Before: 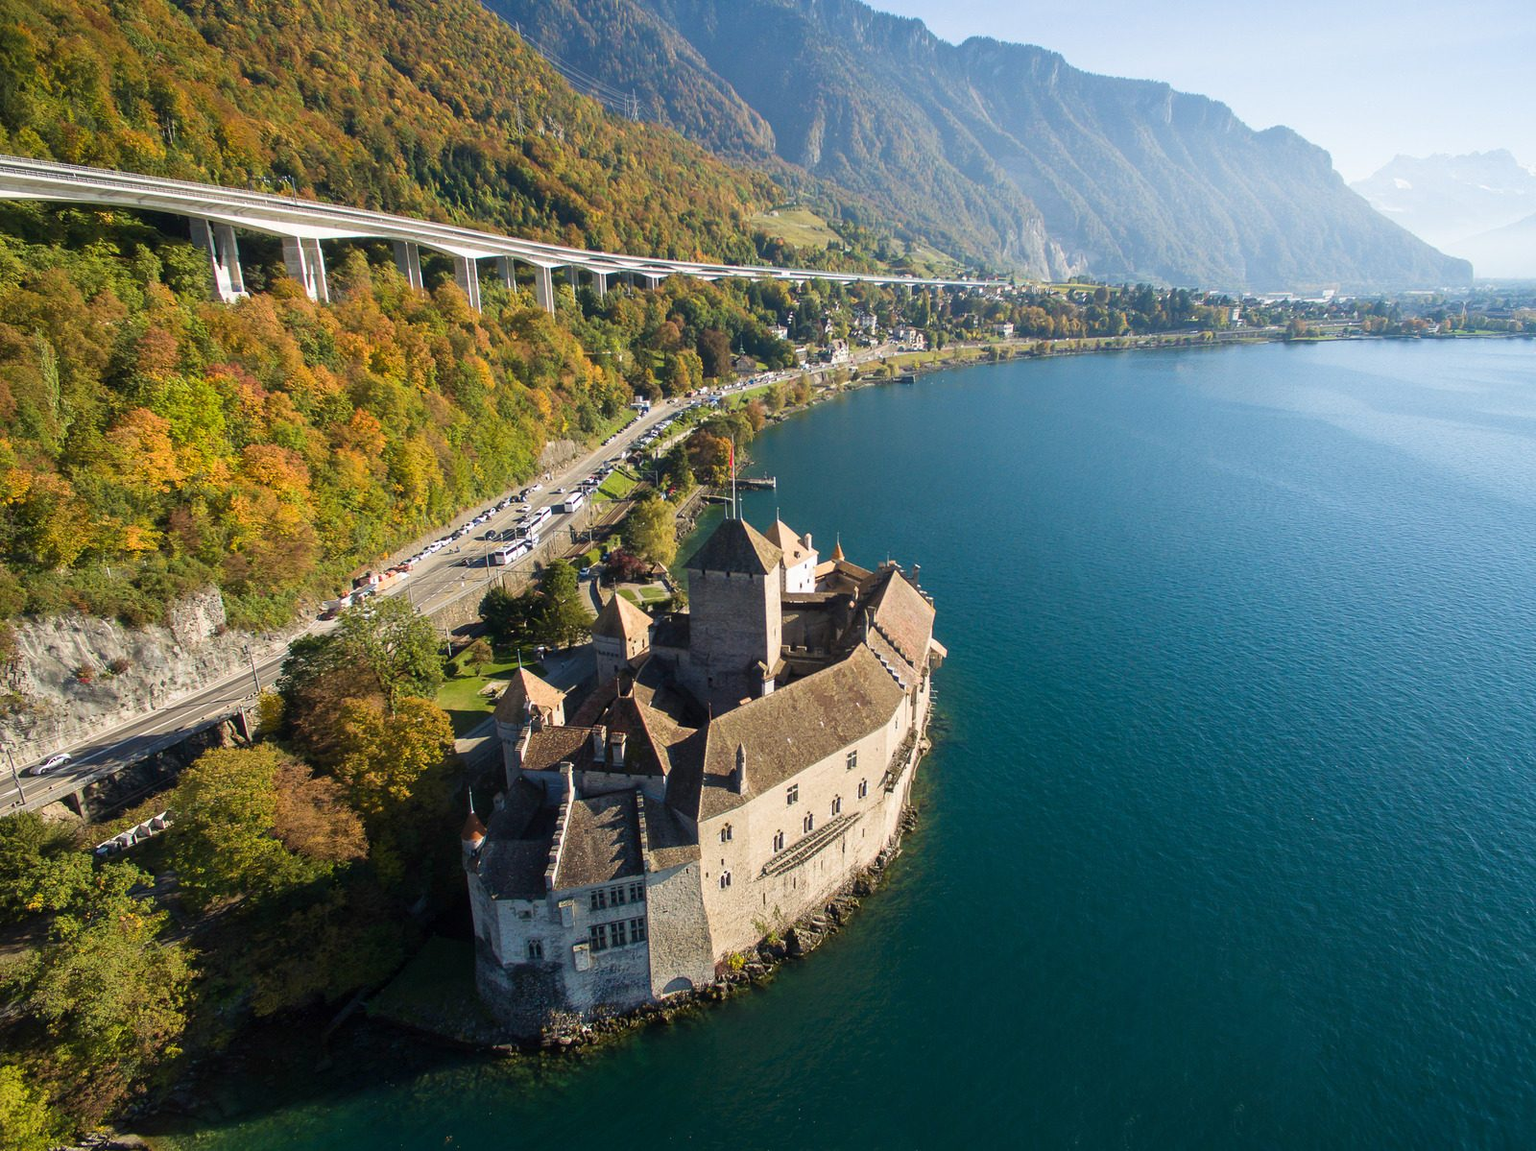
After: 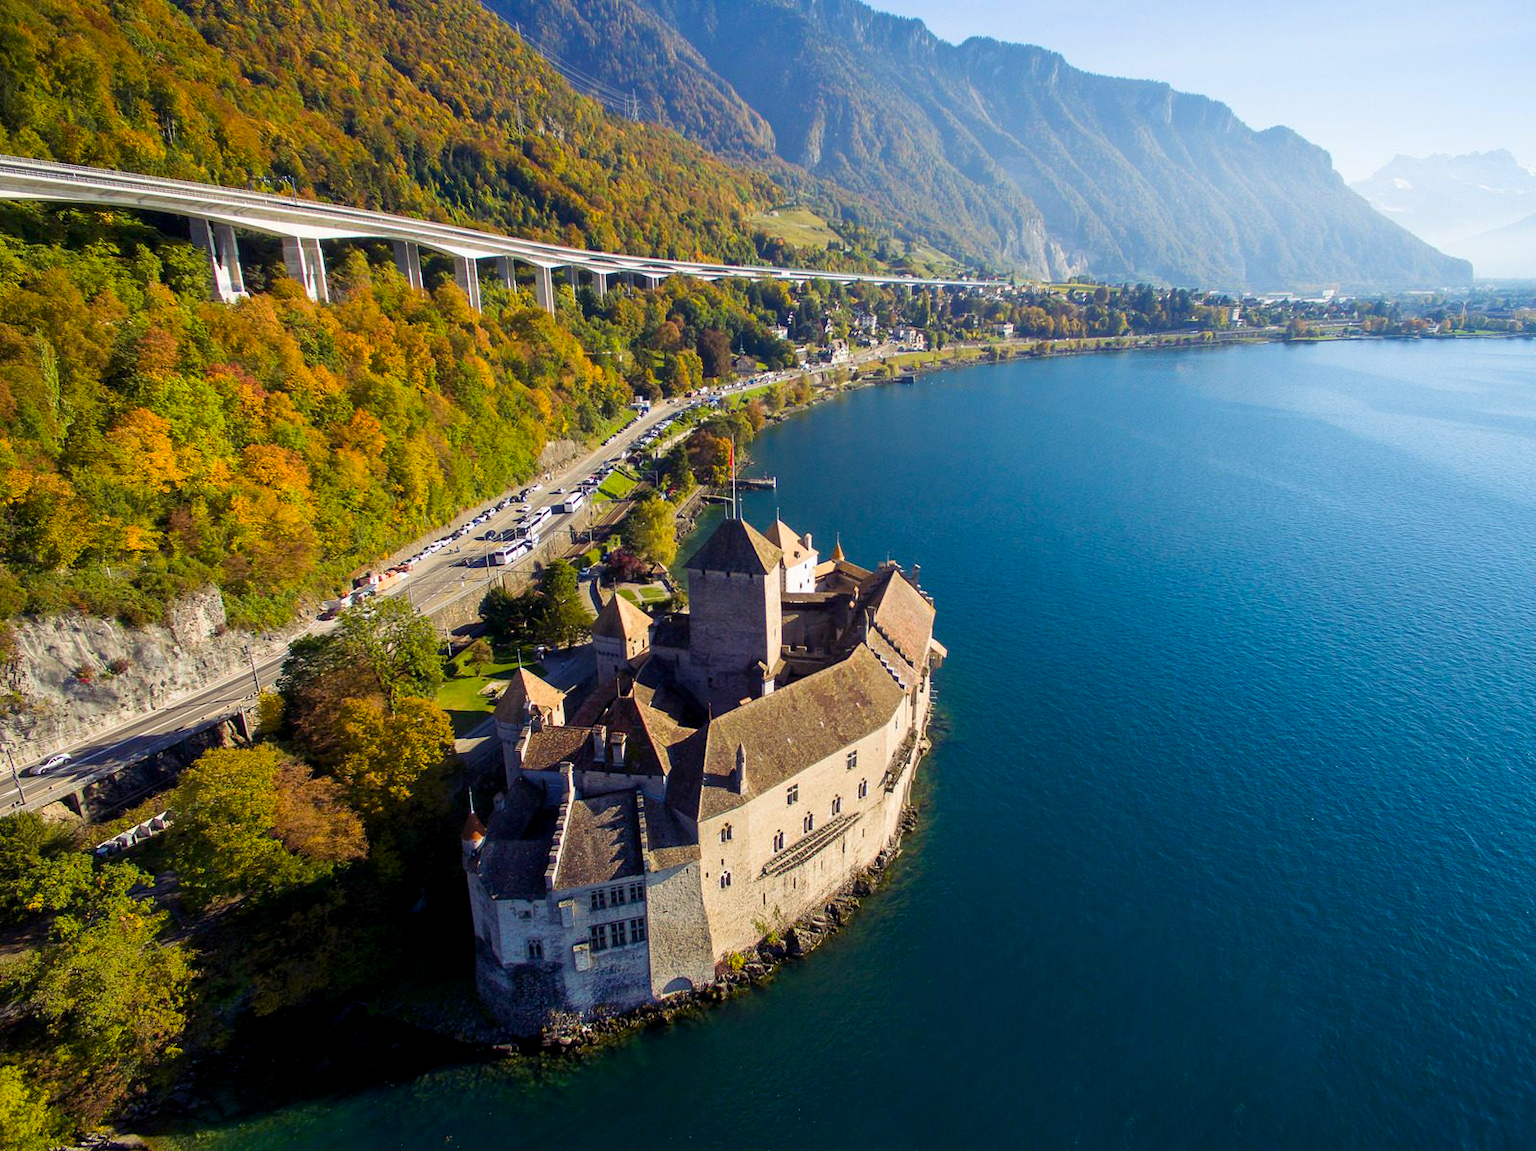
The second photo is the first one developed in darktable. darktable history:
color balance rgb: shadows lift › luminance -21.37%, shadows lift › chroma 8.759%, shadows lift › hue 282.56°, global offset › luminance -0.475%, linear chroma grading › global chroma 14.617%, perceptual saturation grading › global saturation 10.265%
